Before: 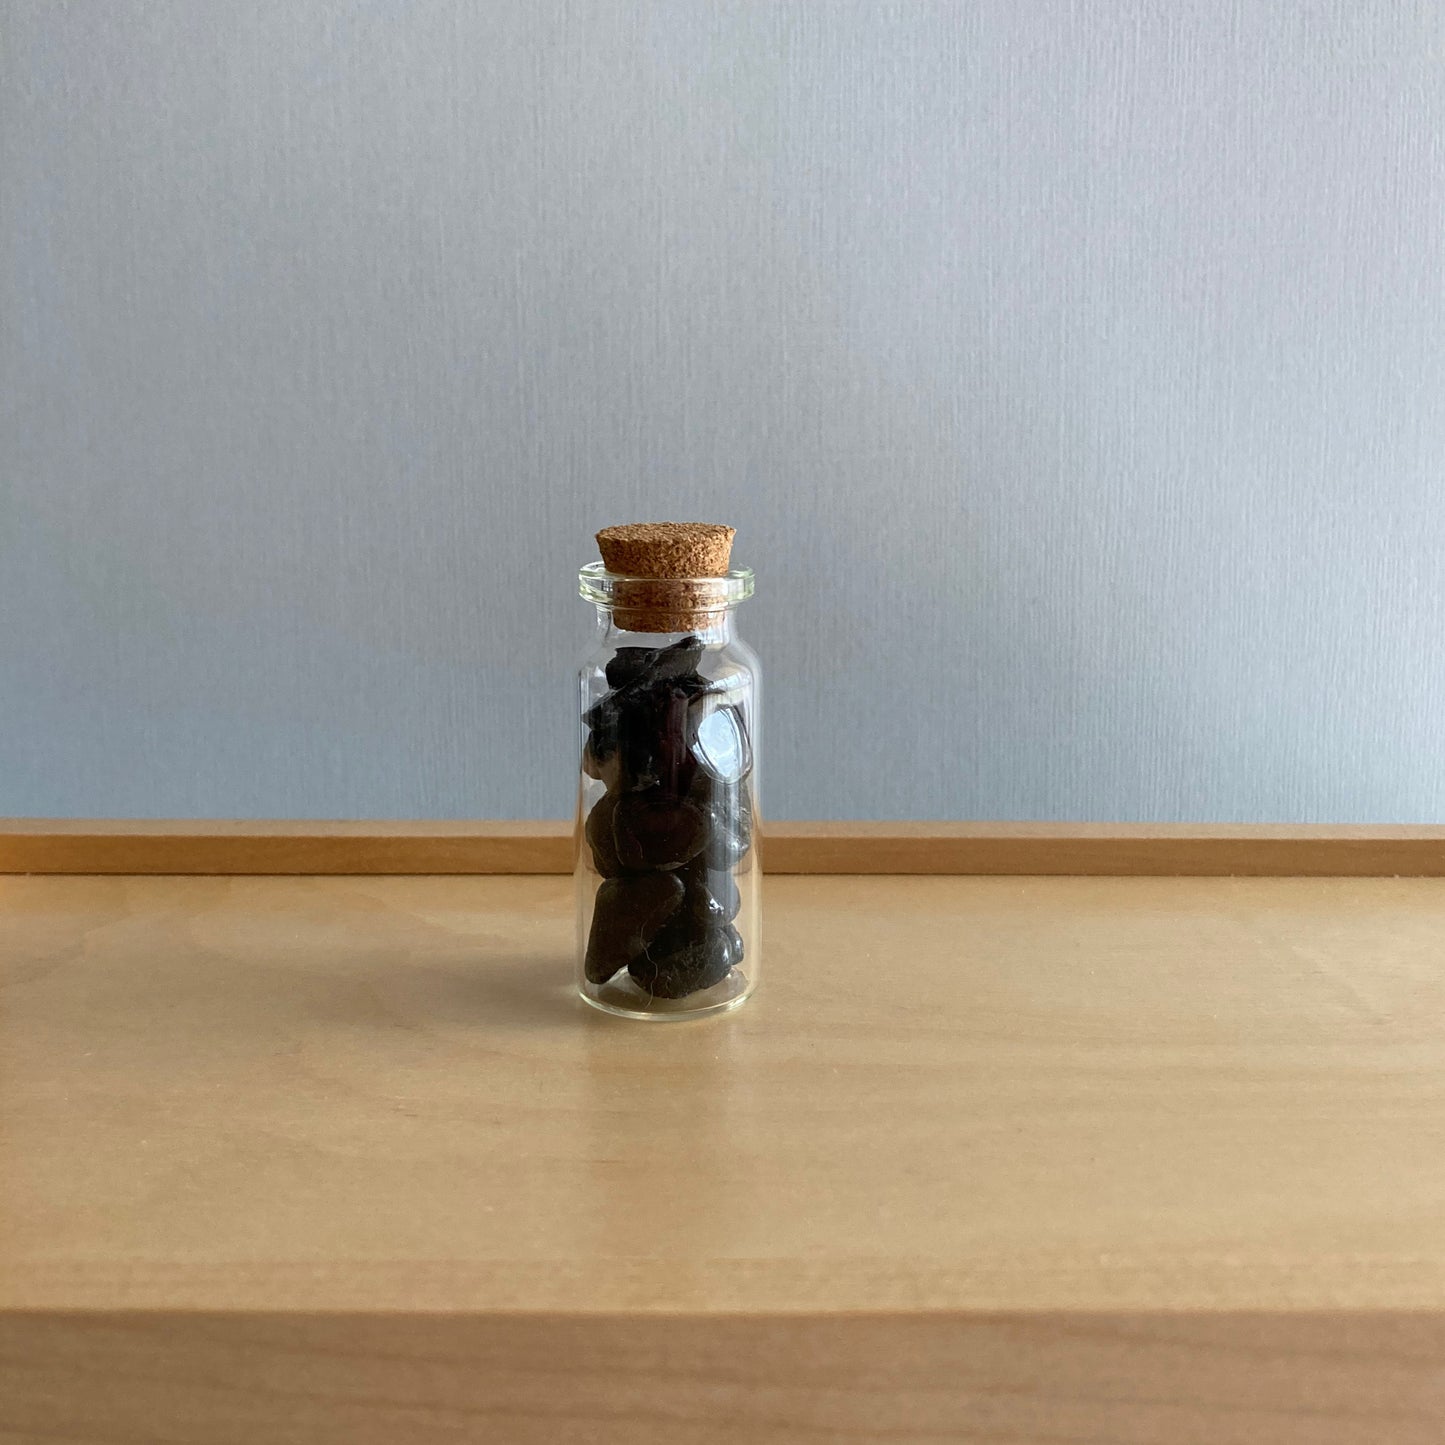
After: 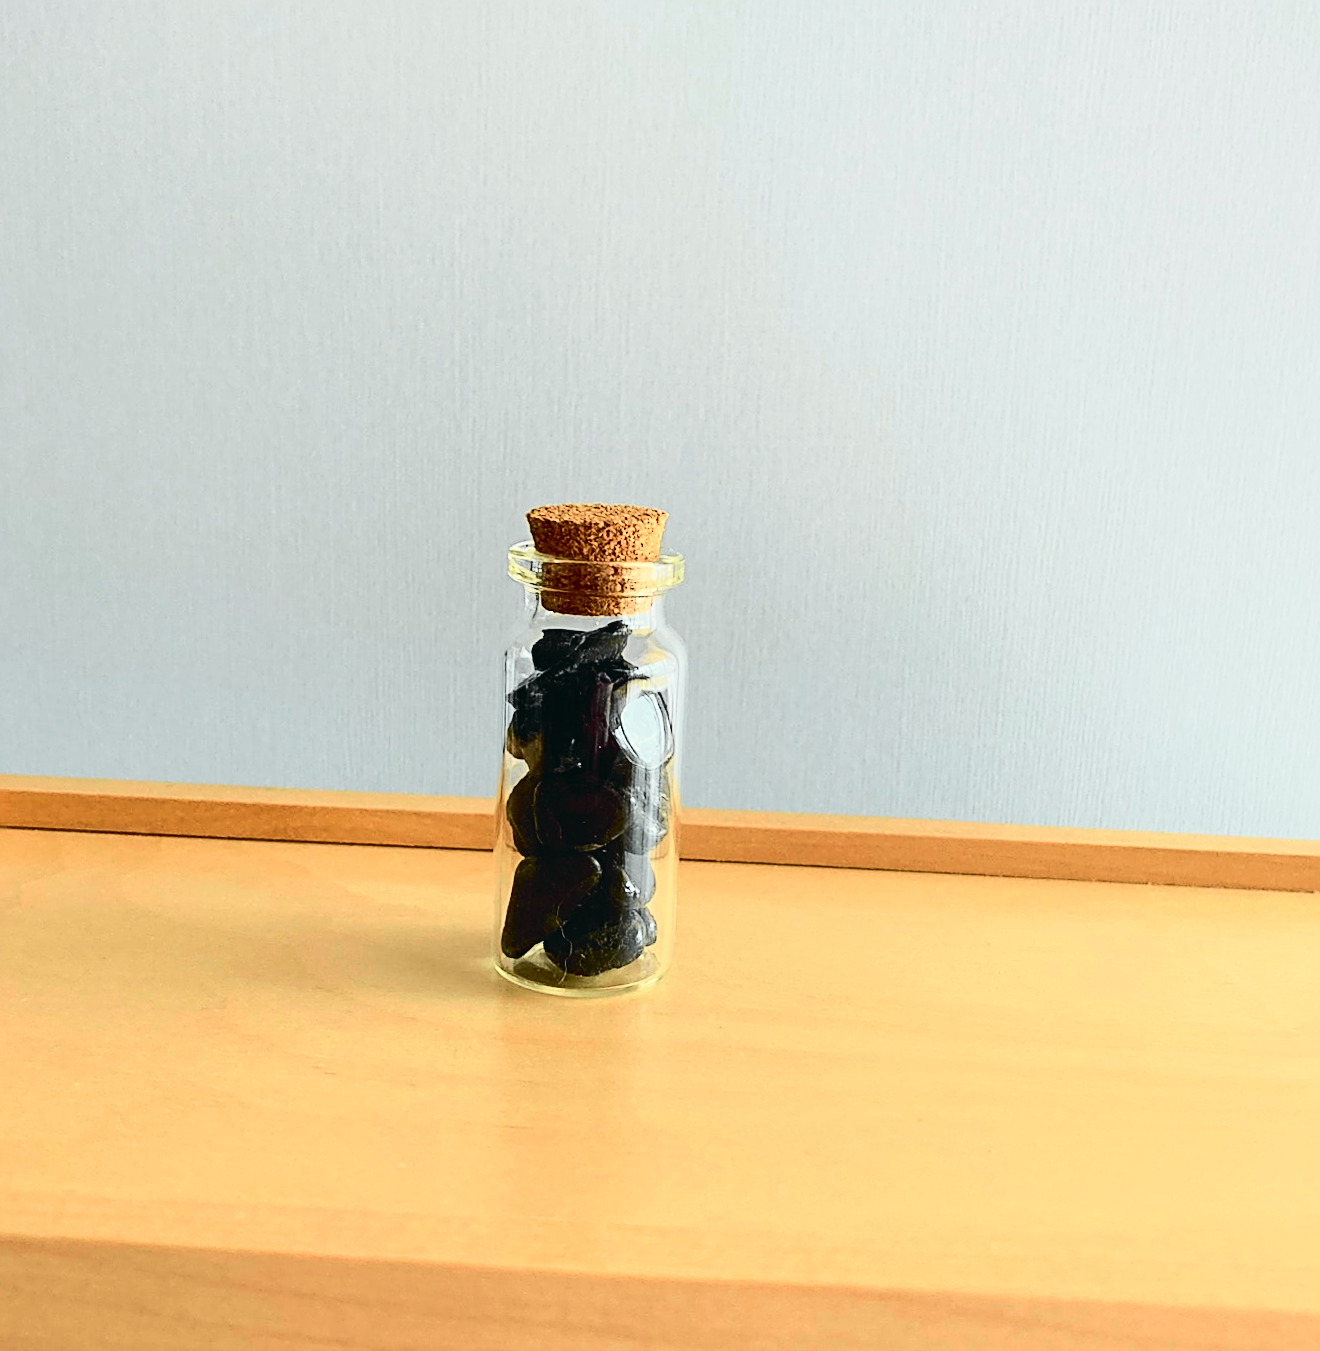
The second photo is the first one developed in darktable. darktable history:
sharpen: radius 2.584, amount 0.688
crop and rotate: angle -2.38°
tone curve: curves: ch0 [(0.001, 0.029) (0.084, 0.074) (0.162, 0.165) (0.304, 0.382) (0.466, 0.576) (0.654, 0.741) (0.848, 0.906) (0.984, 0.963)]; ch1 [(0, 0) (0.34, 0.235) (0.46, 0.46) (0.515, 0.502) (0.553, 0.567) (0.764, 0.815) (1, 1)]; ch2 [(0, 0) (0.44, 0.458) (0.479, 0.492) (0.524, 0.507) (0.547, 0.579) (0.673, 0.712) (1, 1)], color space Lab, independent channels, preserve colors none
exposure: compensate highlight preservation false
rgb curve: curves: ch0 [(0, 0) (0.284, 0.292) (0.505, 0.644) (1, 1)], compensate middle gray true
white balance: red 1.045, blue 0.932
rotate and perspective: rotation 0.074°, lens shift (vertical) 0.096, lens shift (horizontal) -0.041, crop left 0.043, crop right 0.952, crop top 0.024, crop bottom 0.979
